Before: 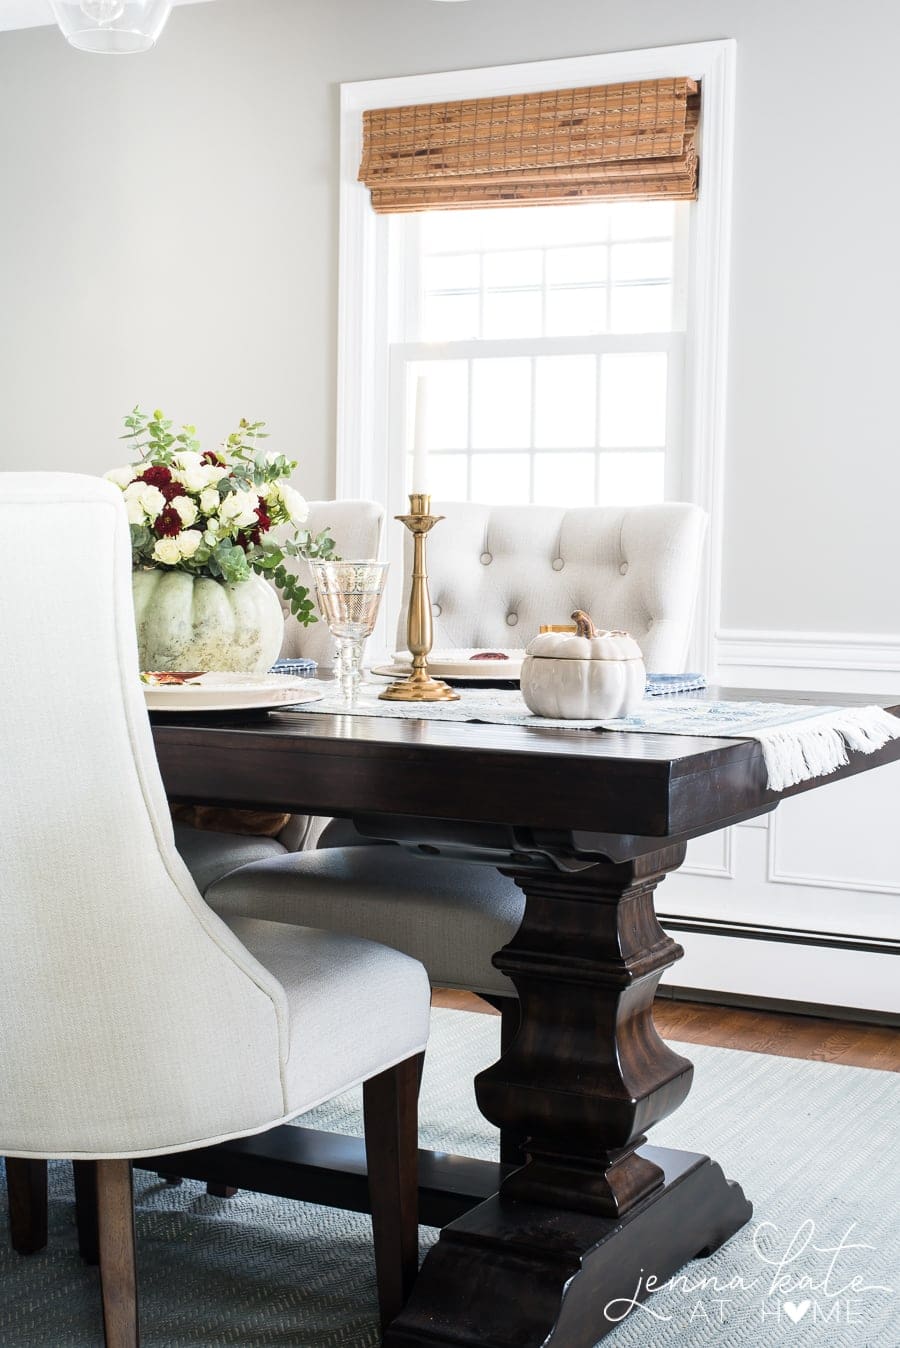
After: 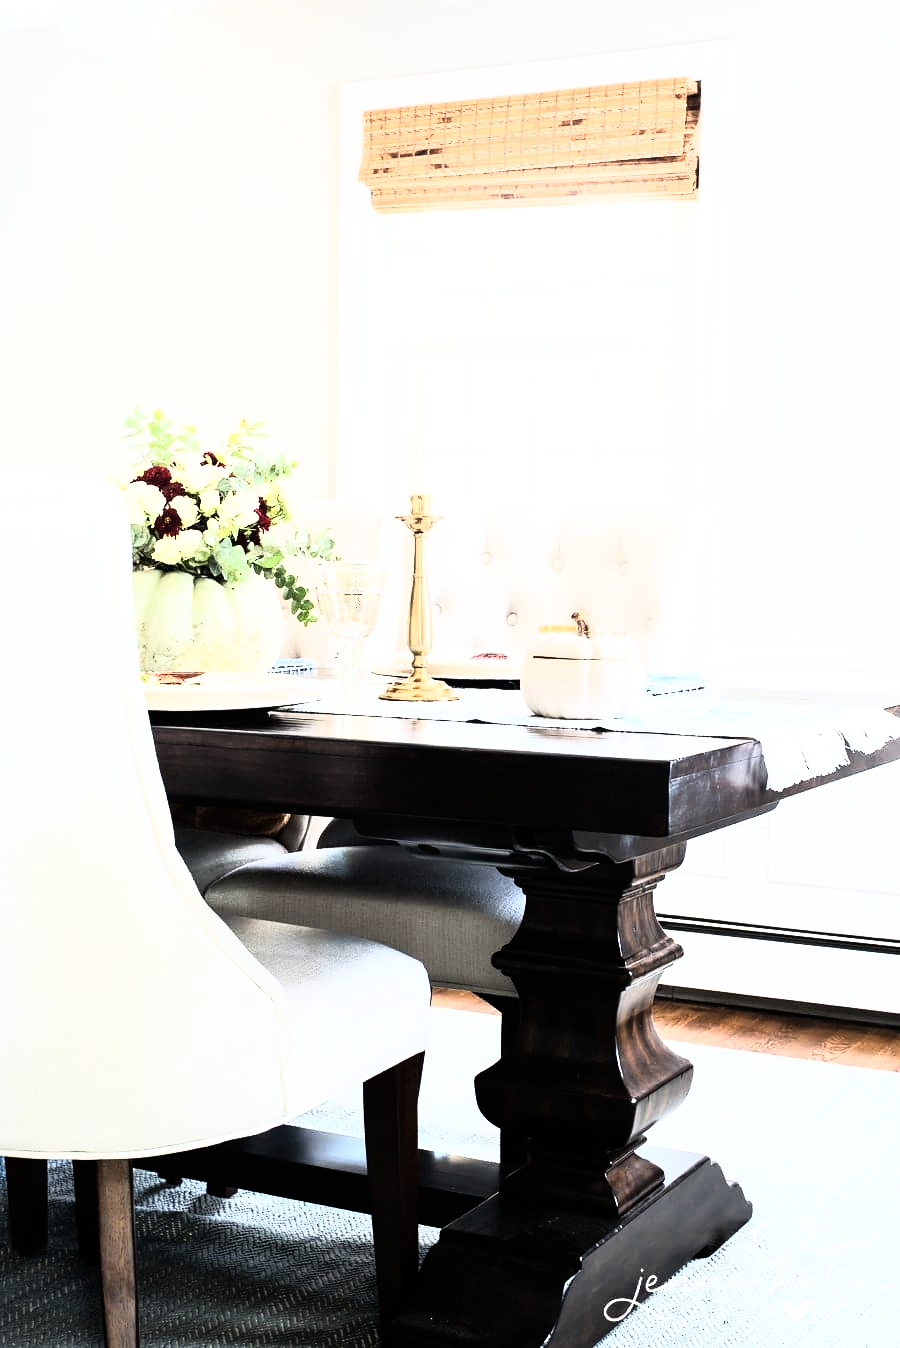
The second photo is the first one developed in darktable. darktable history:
rgb curve: curves: ch0 [(0, 0) (0.21, 0.15) (0.24, 0.21) (0.5, 0.75) (0.75, 0.96) (0.89, 0.99) (1, 1)]; ch1 [(0, 0.02) (0.21, 0.13) (0.25, 0.2) (0.5, 0.67) (0.75, 0.9) (0.89, 0.97) (1, 1)]; ch2 [(0, 0.02) (0.21, 0.13) (0.25, 0.2) (0.5, 0.67) (0.75, 0.9) (0.89, 0.97) (1, 1)], compensate middle gray true
shadows and highlights: shadows 0, highlights 40
